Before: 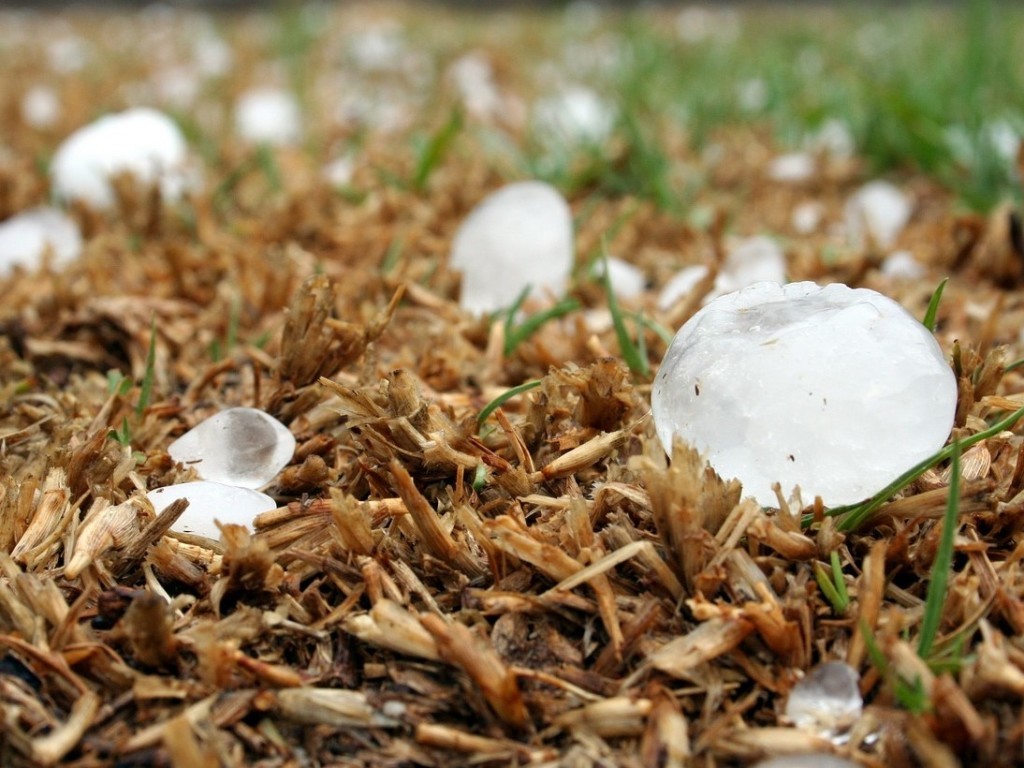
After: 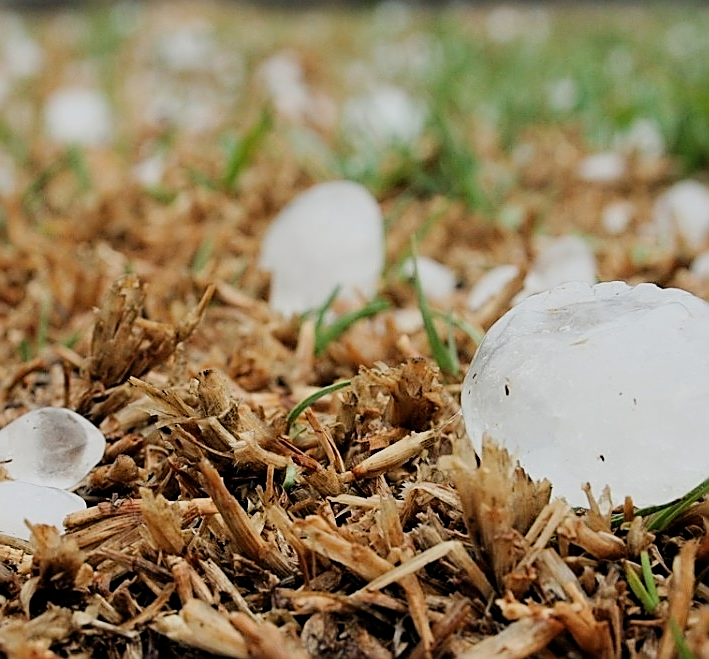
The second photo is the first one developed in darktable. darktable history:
crop: left 18.571%, right 12.174%, bottom 14.089%
filmic rgb: black relative exposure -7.18 EV, white relative exposure 5.34 EV, hardness 3.02, iterations of high-quality reconstruction 0
sharpen: radius 1.679, amount 1.294
color balance rgb: highlights gain › luminance 18.065%, perceptual saturation grading › global saturation -1.363%
